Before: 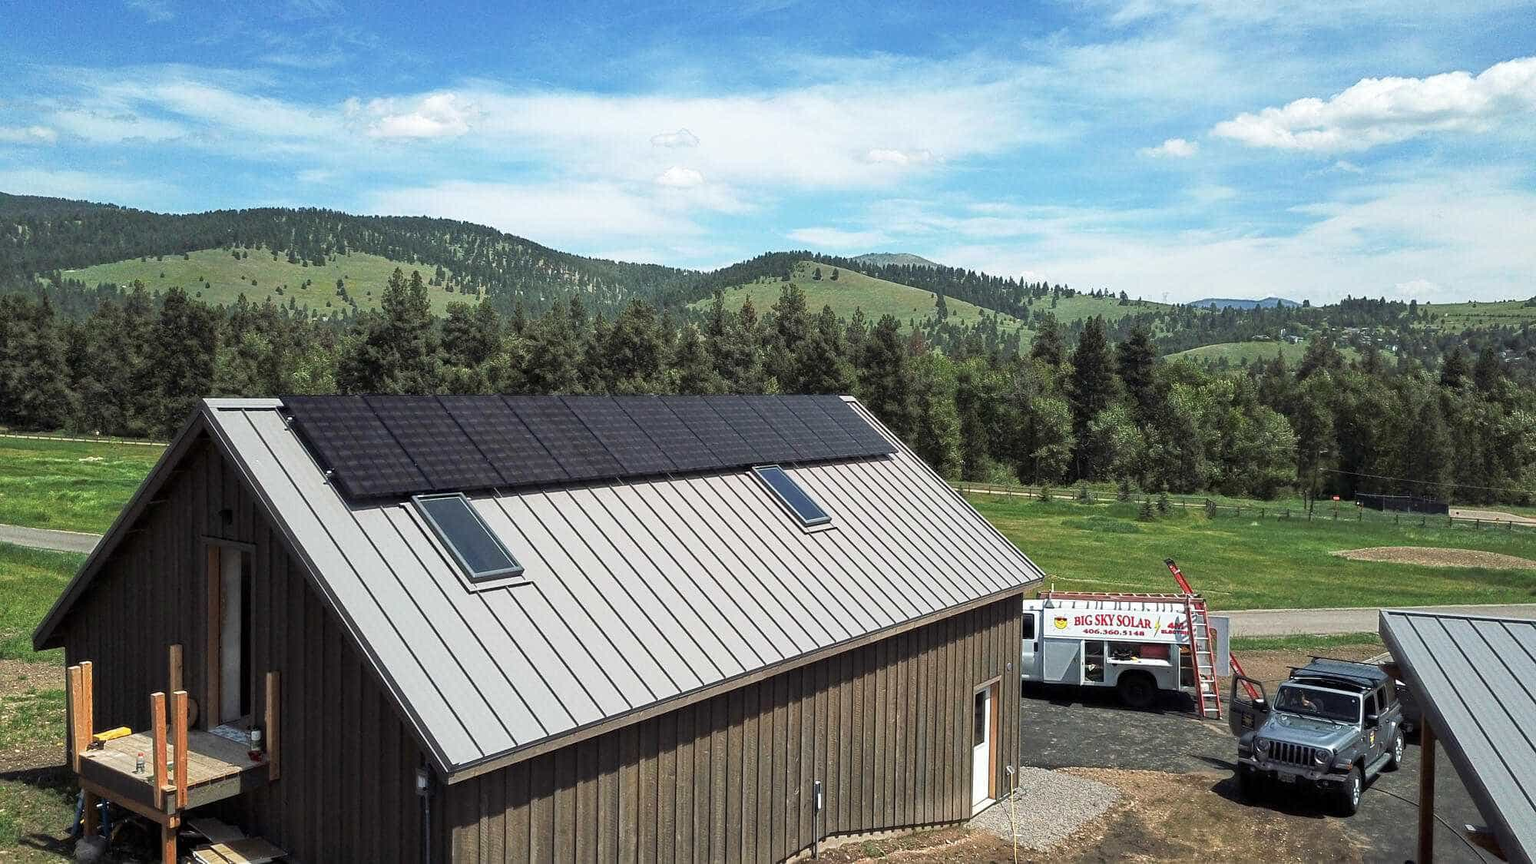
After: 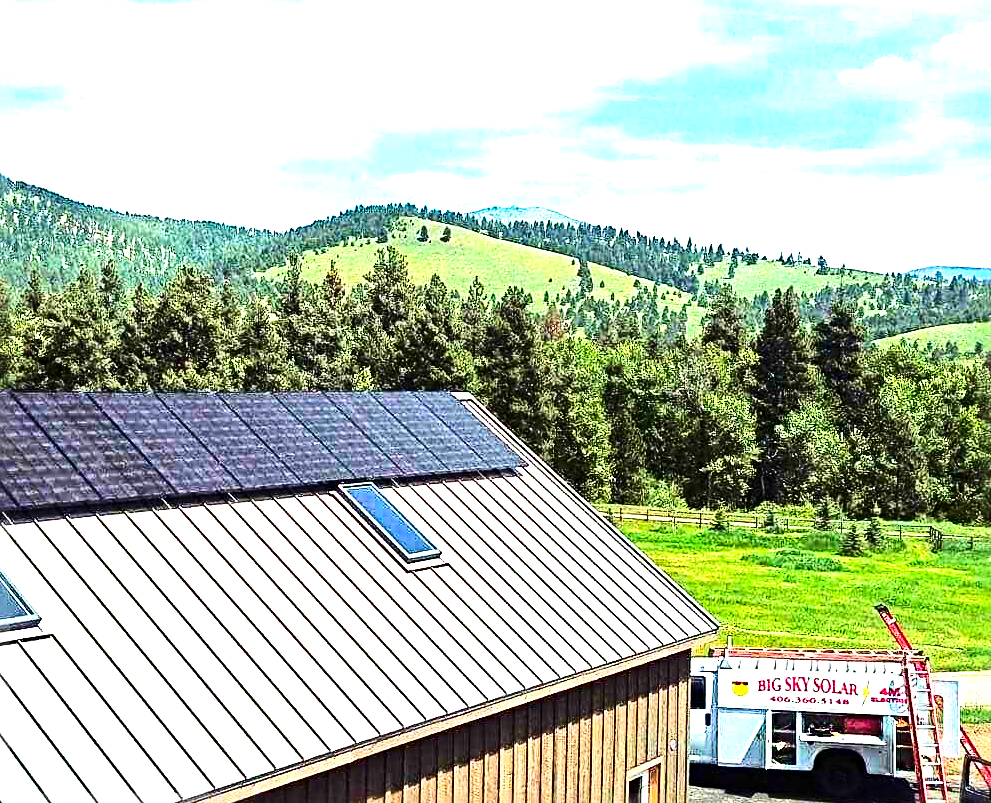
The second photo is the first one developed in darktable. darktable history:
sharpen: radius 4
crop: left 32.075%, top 10.976%, right 18.355%, bottom 17.596%
contrast brightness saturation: contrast 0.26, brightness 0.02, saturation 0.87
exposure: black level correction -0.002, exposure 1.115 EV, compensate highlight preservation false
local contrast: mode bilateral grid, contrast 20, coarseness 50, detail 120%, midtone range 0.2
tone equalizer: -8 EV -0.75 EV, -7 EV -0.7 EV, -6 EV -0.6 EV, -5 EV -0.4 EV, -3 EV 0.4 EV, -2 EV 0.6 EV, -1 EV 0.7 EV, +0 EV 0.75 EV, edges refinement/feathering 500, mask exposure compensation -1.57 EV, preserve details no
velvia: on, module defaults
